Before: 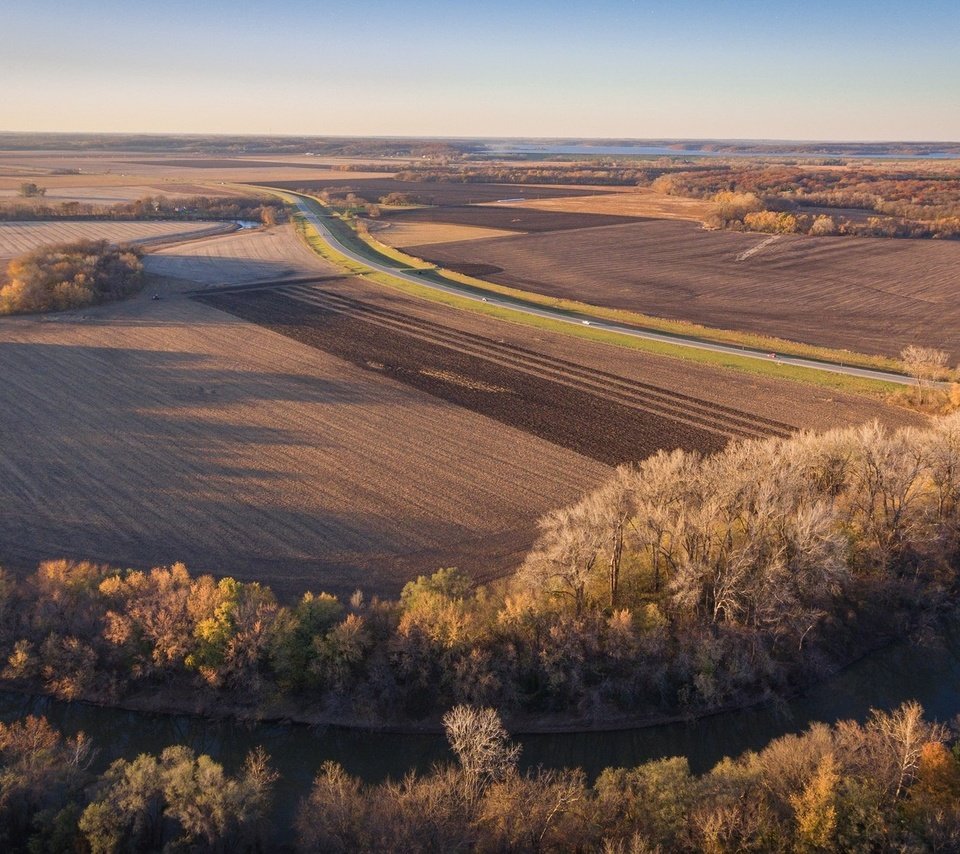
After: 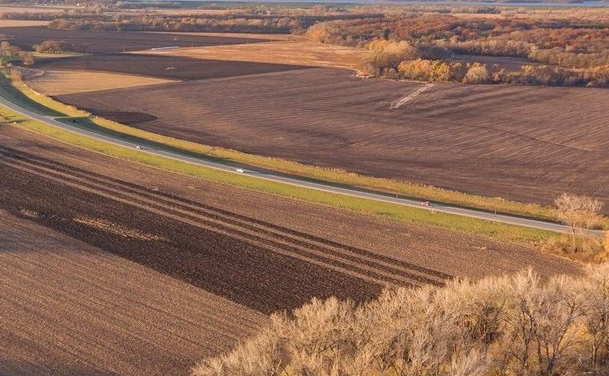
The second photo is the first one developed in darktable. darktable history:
crop: left 36.069%, top 17.813%, right 0.436%, bottom 38.054%
